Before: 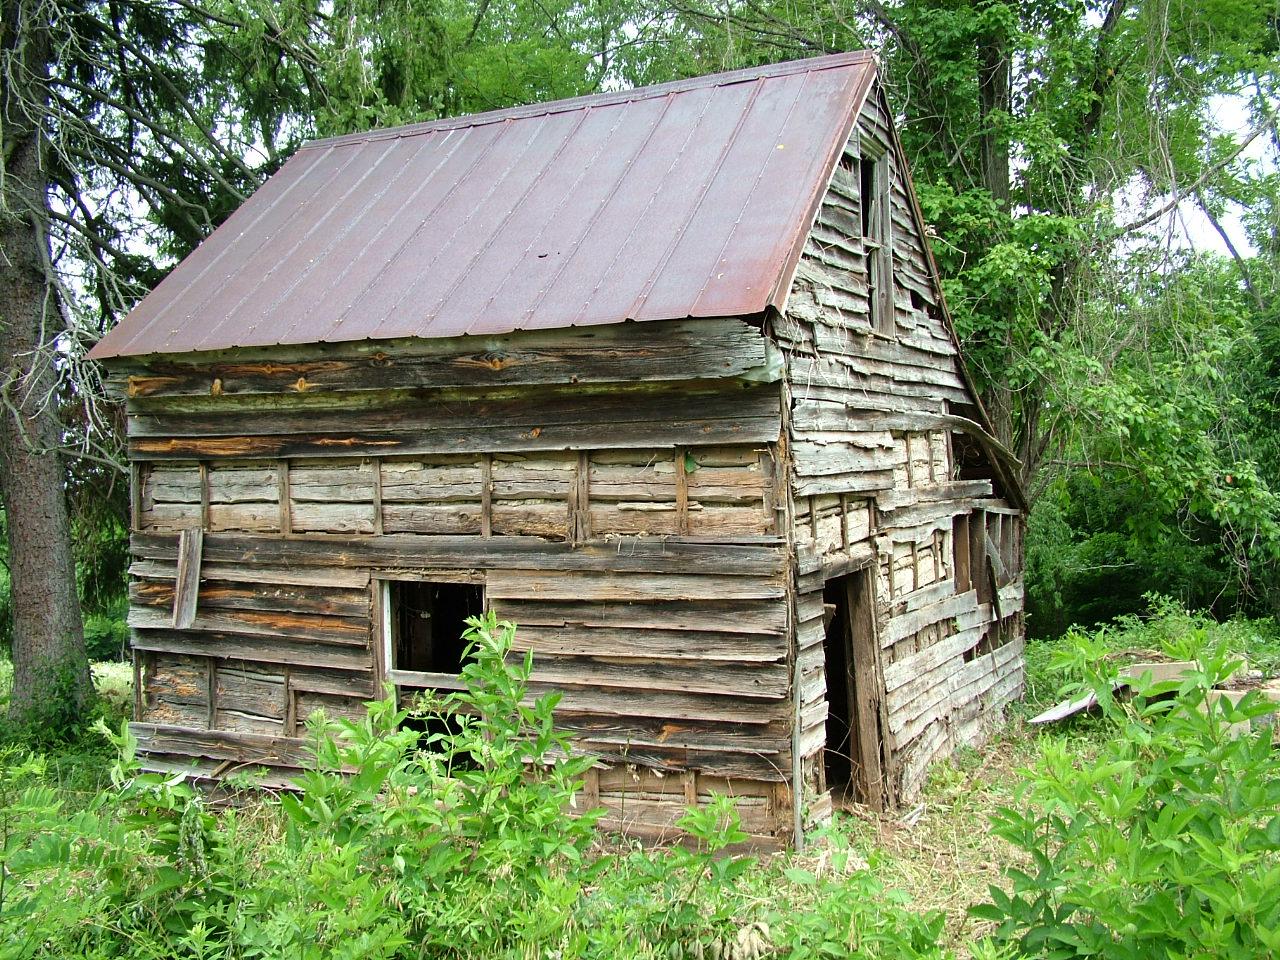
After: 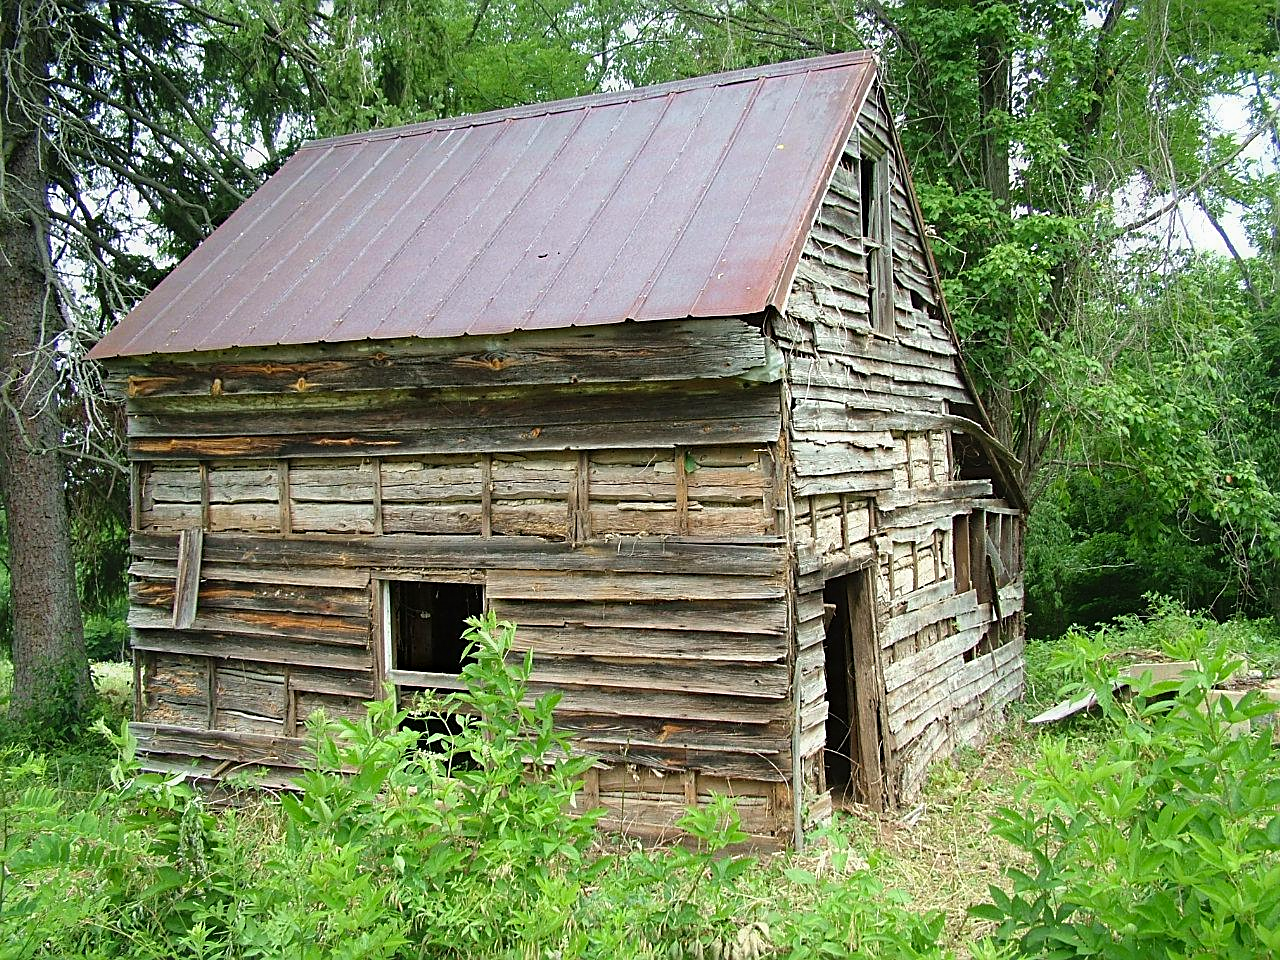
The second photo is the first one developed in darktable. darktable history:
contrast equalizer: octaves 7, y [[0.6 ×6], [0.55 ×6], [0 ×6], [0 ×6], [0 ×6]], mix -0.3
exposure: exposure -0.01 EV, compensate highlight preservation false
haze removal: compatibility mode true, adaptive false
sharpen: on, module defaults
